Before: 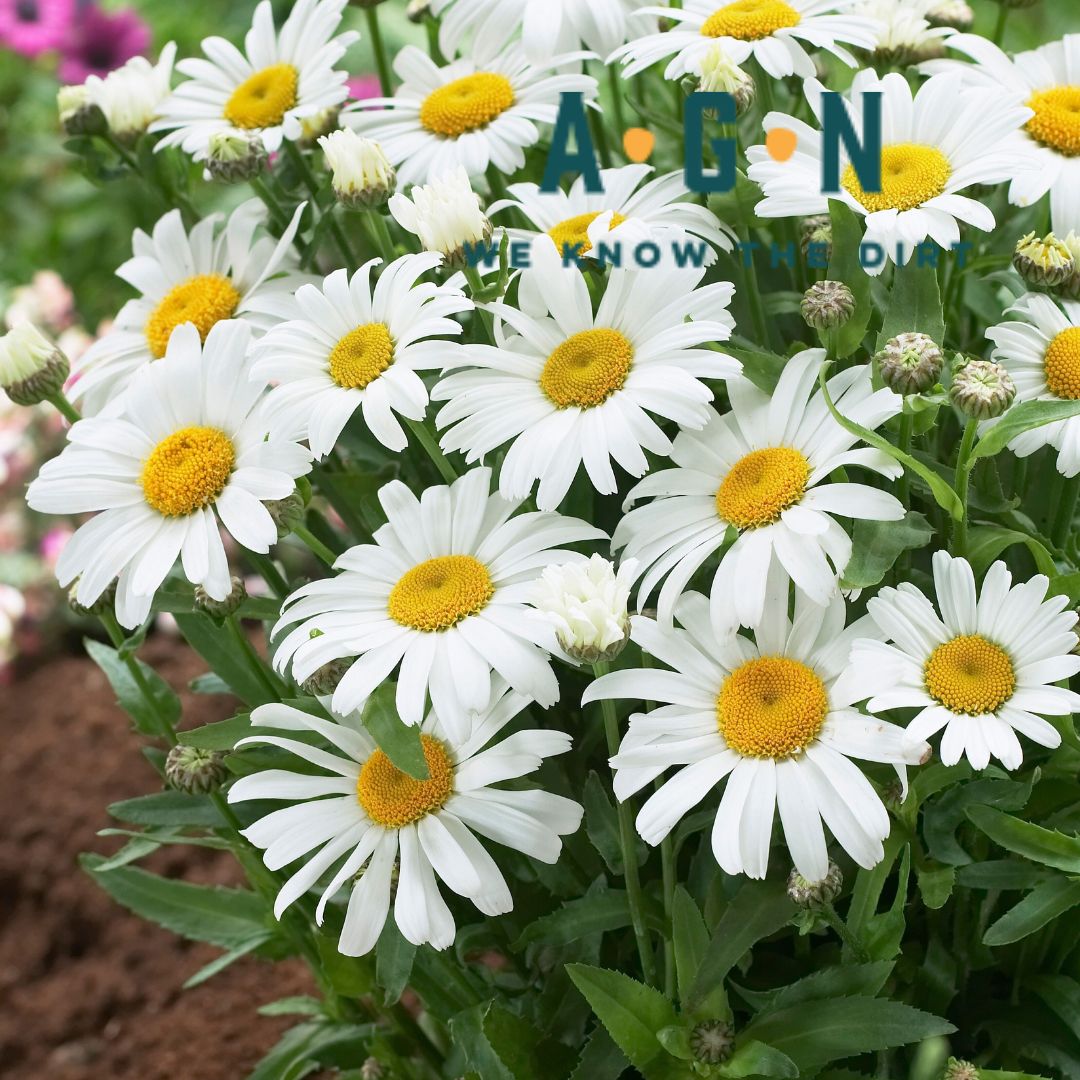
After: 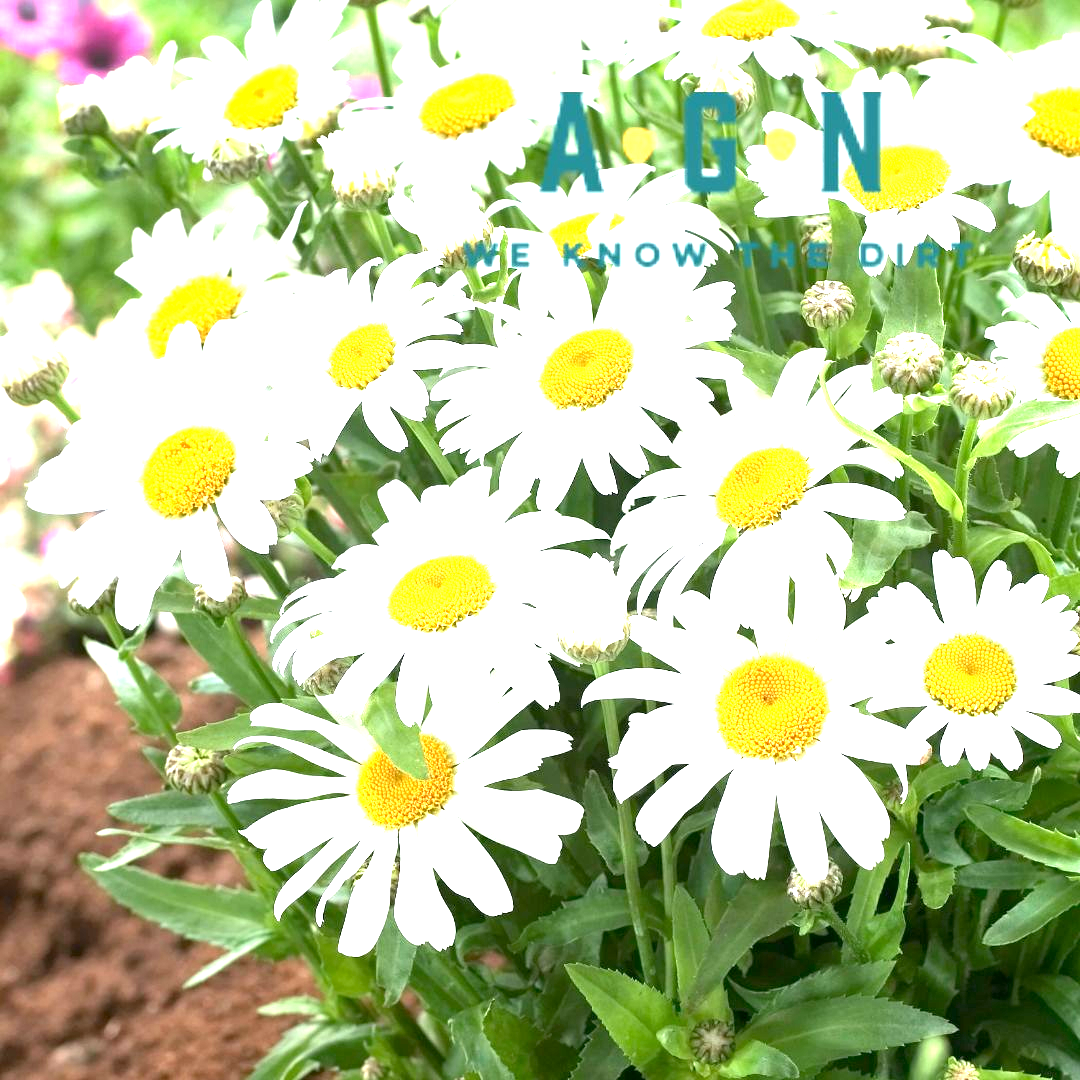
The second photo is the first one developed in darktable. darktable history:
exposure: black level correction 0.001, exposure 1.866 EV, compensate exposure bias true, compensate highlight preservation false
